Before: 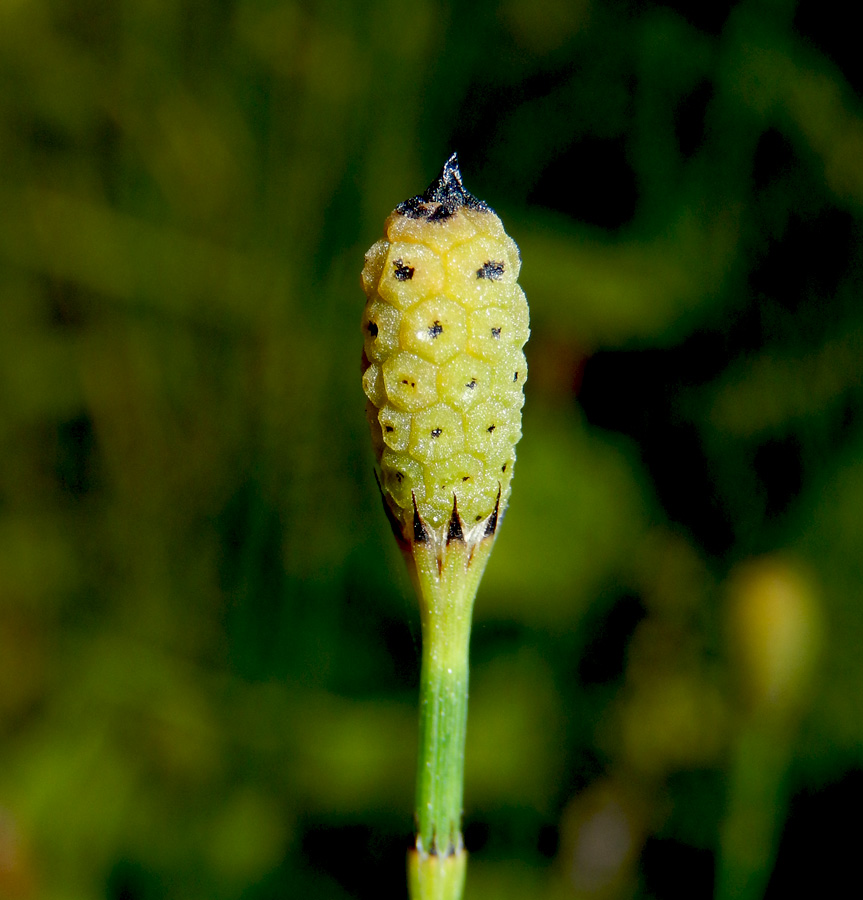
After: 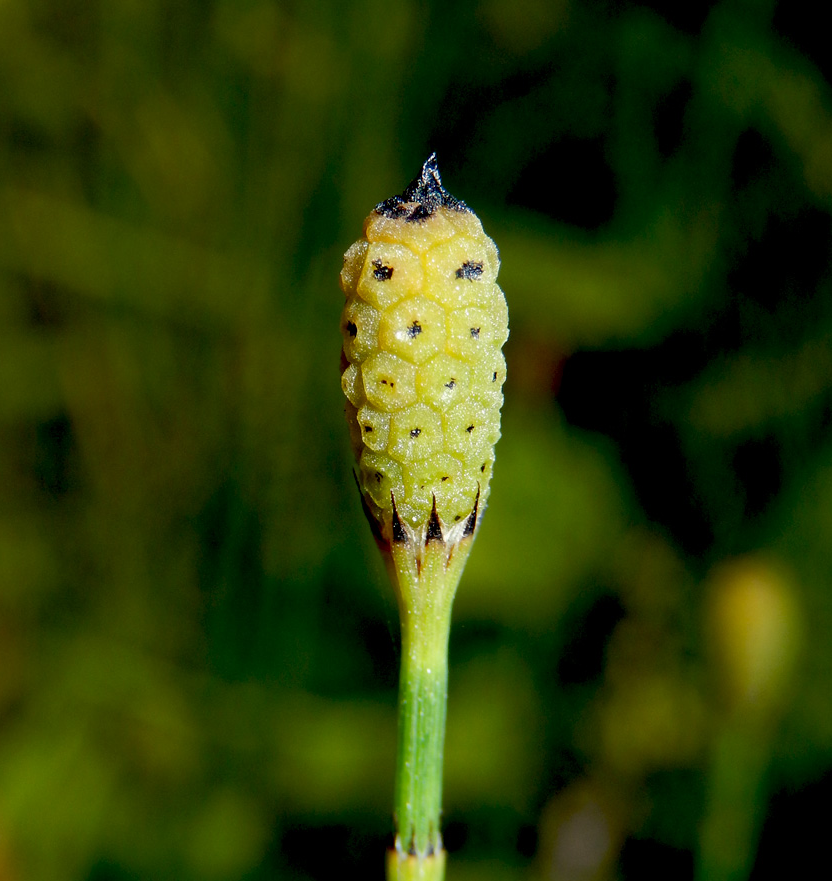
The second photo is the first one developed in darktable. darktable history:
crop and rotate: left 2.513%, right 1.034%, bottom 2.09%
